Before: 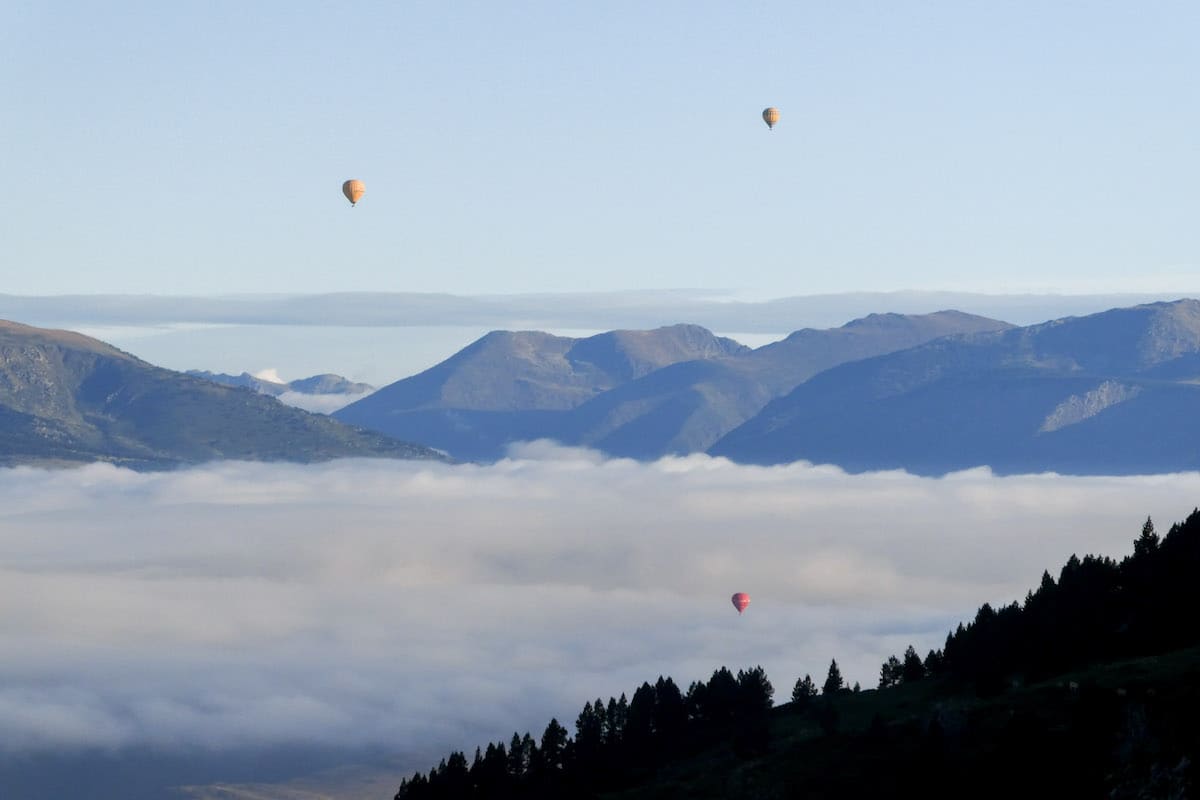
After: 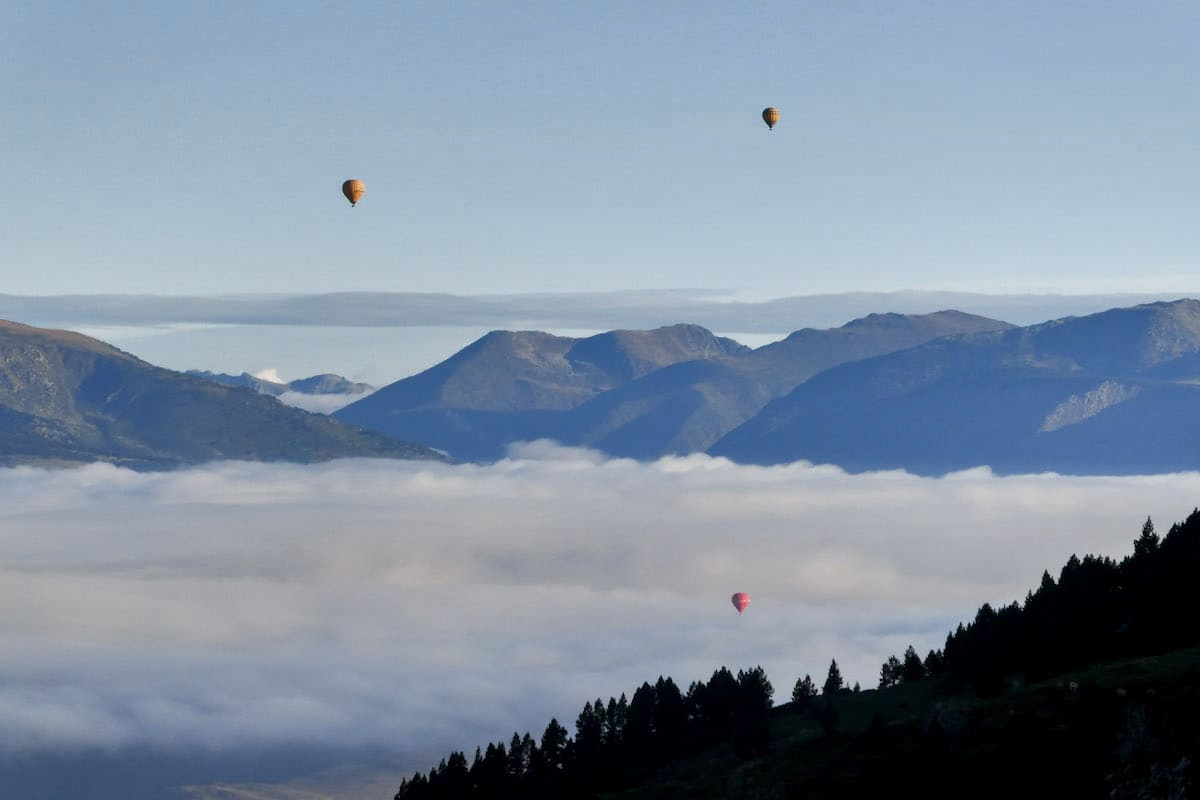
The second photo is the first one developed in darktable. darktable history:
shadows and highlights: shadows 30.71, highlights -62.91, soften with gaussian
